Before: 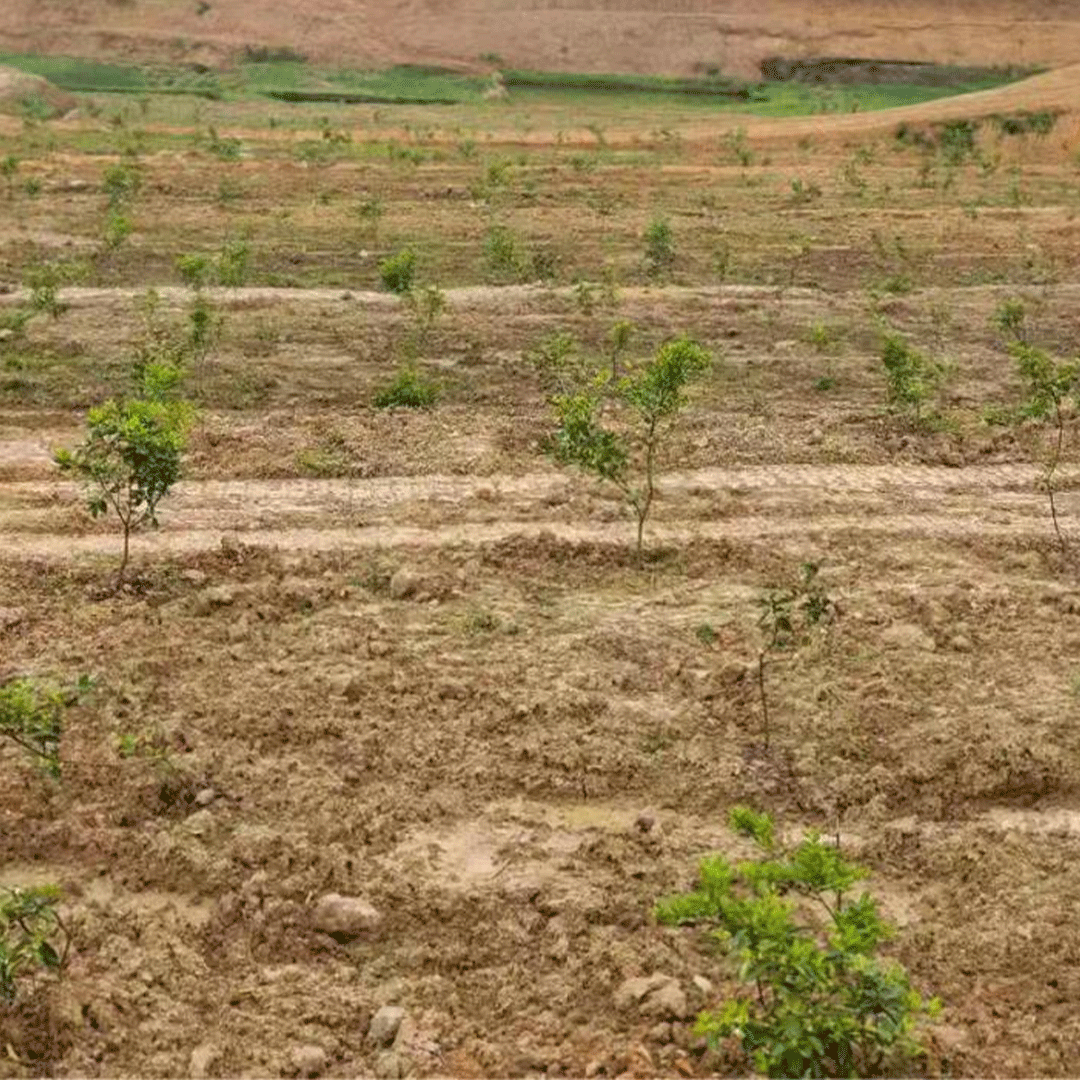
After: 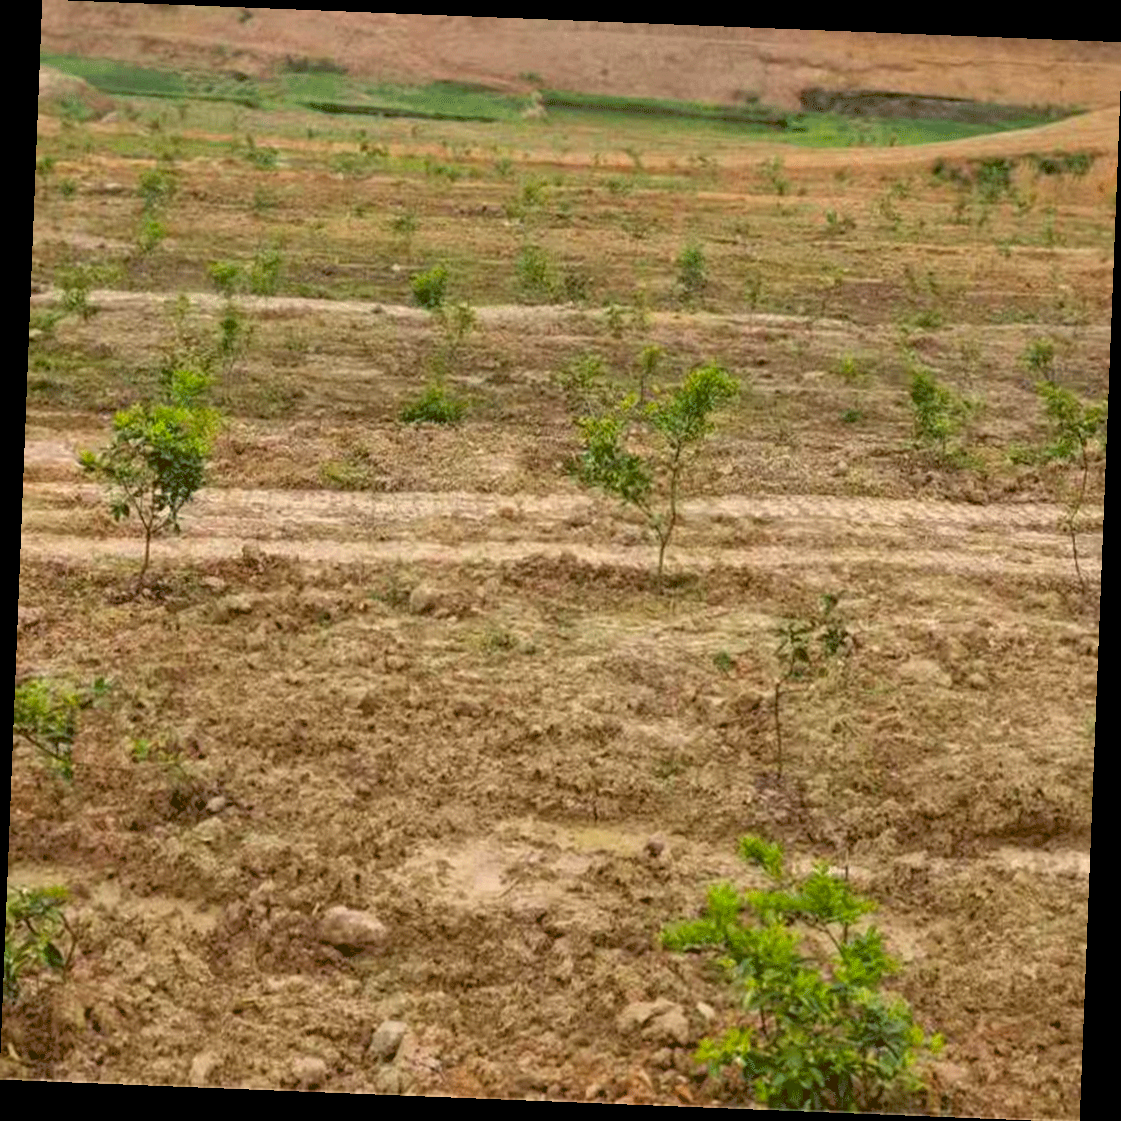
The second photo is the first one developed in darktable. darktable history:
rotate and perspective: rotation 2.27°, automatic cropping off
contrast brightness saturation: contrast 0.04, saturation 0.16
